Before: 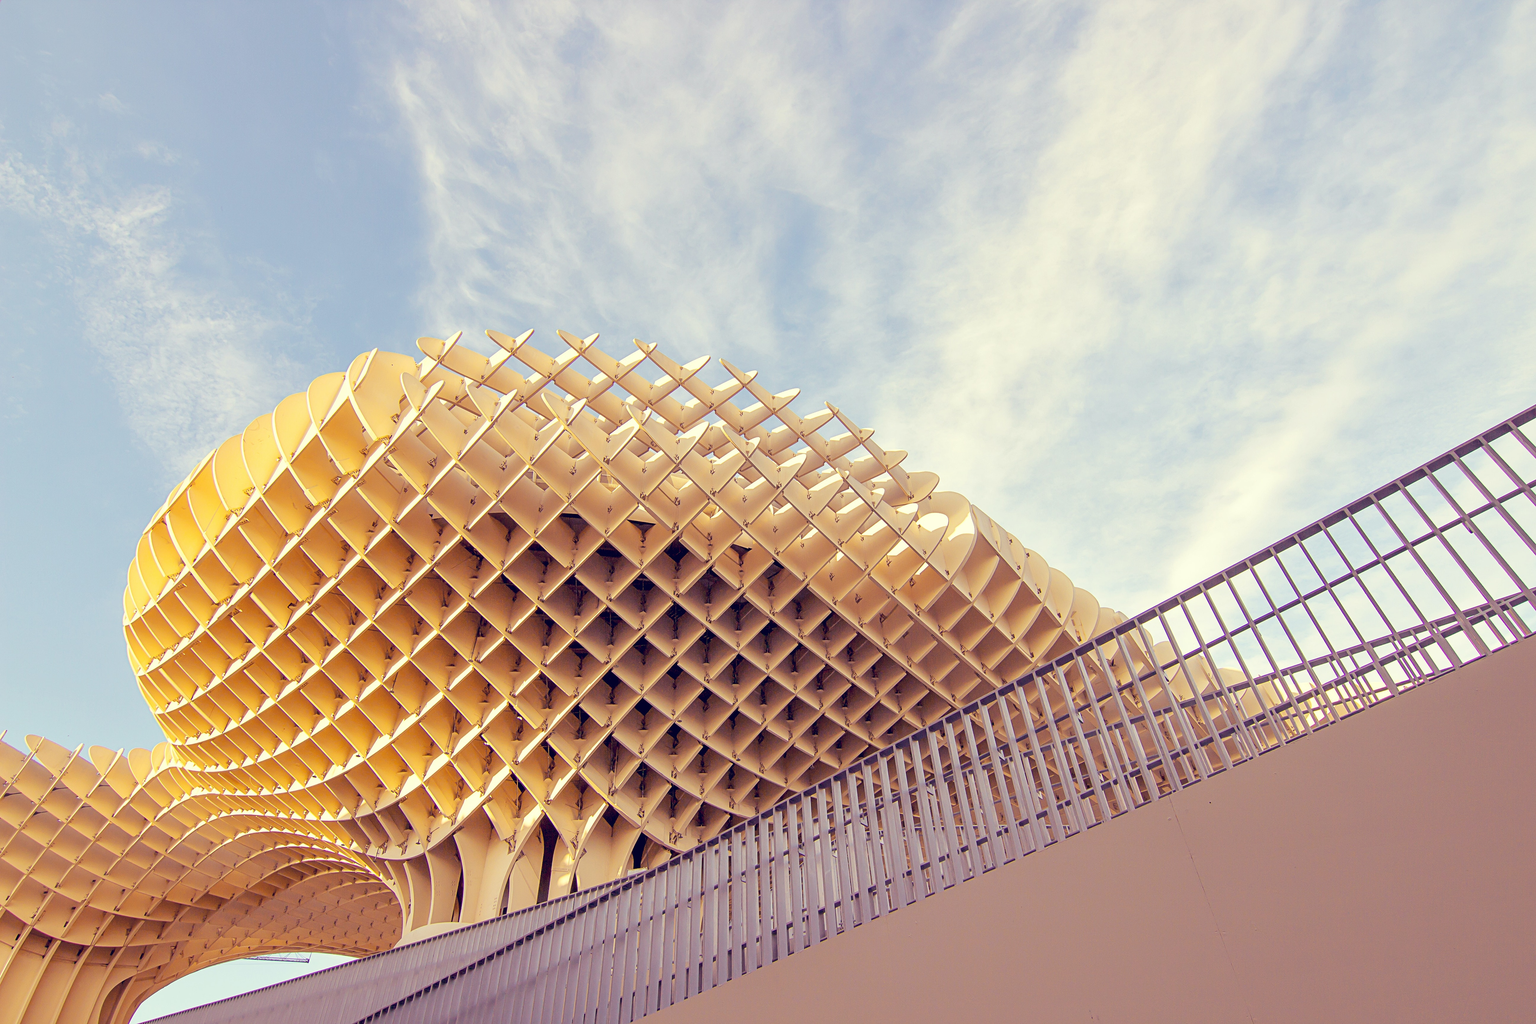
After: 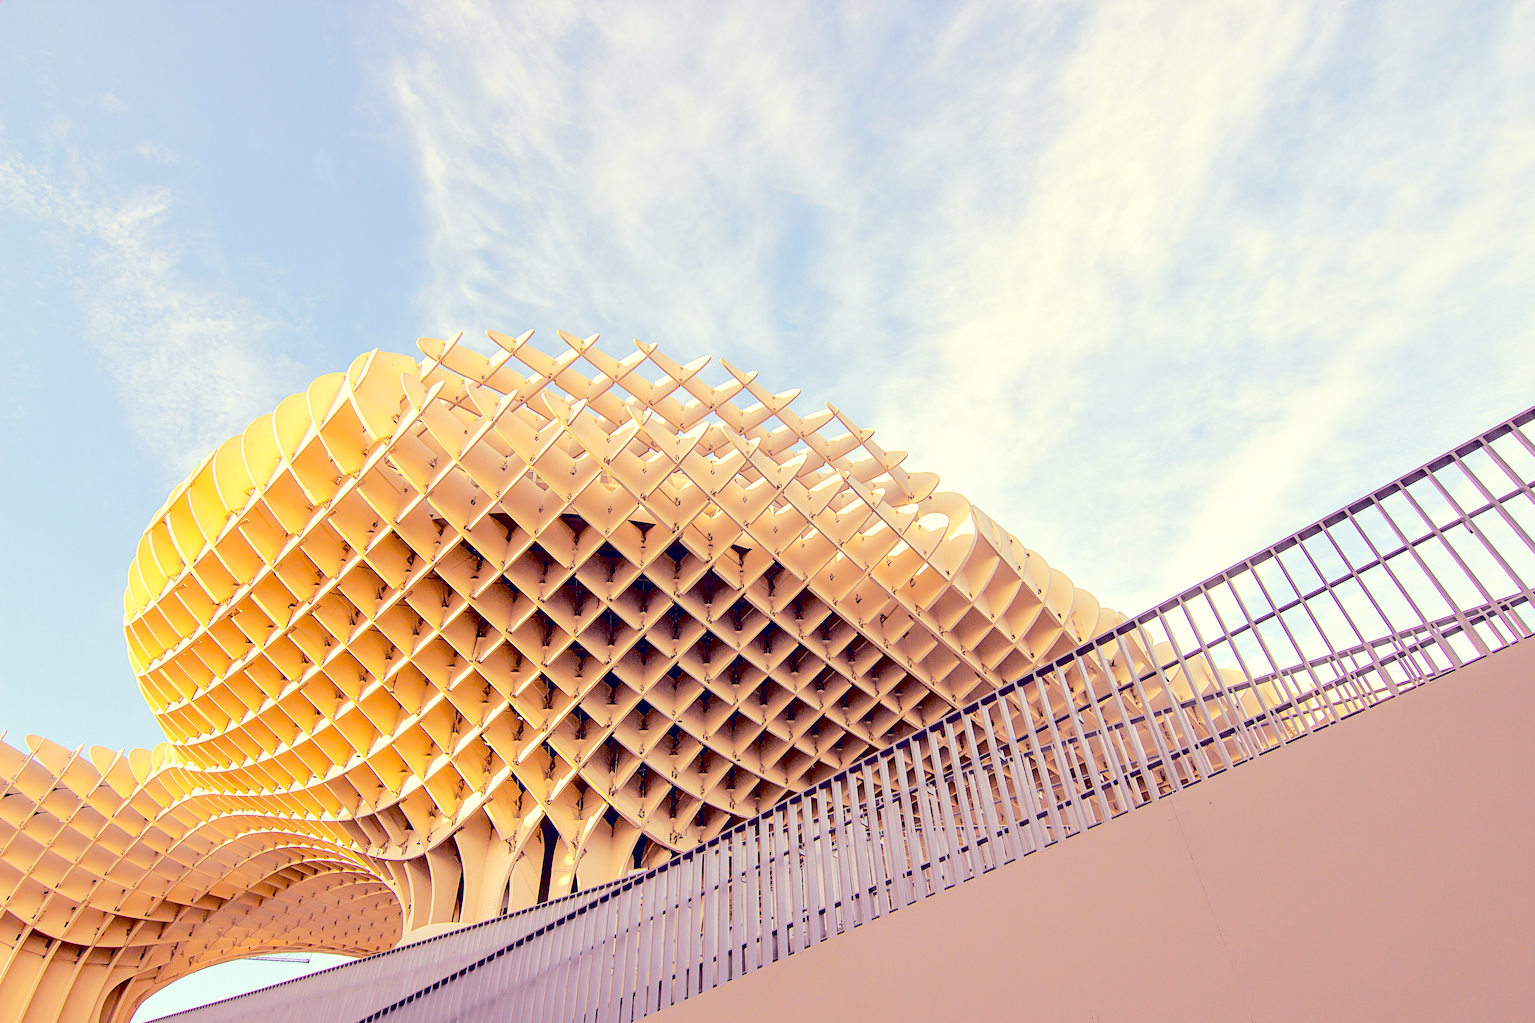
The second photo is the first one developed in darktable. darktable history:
exposure: black level correction 0.024, exposure 0.181 EV, compensate exposure bias true, compensate highlight preservation false
tone curve: curves: ch0 [(0, 0) (0.003, 0.013) (0.011, 0.012) (0.025, 0.011) (0.044, 0.016) (0.069, 0.029) (0.1, 0.045) (0.136, 0.074) (0.177, 0.123) (0.224, 0.207) (0.277, 0.313) (0.335, 0.414) (0.399, 0.509) (0.468, 0.599) (0.543, 0.663) (0.623, 0.728) (0.709, 0.79) (0.801, 0.854) (0.898, 0.925) (1, 1)], color space Lab, independent channels, preserve colors none
